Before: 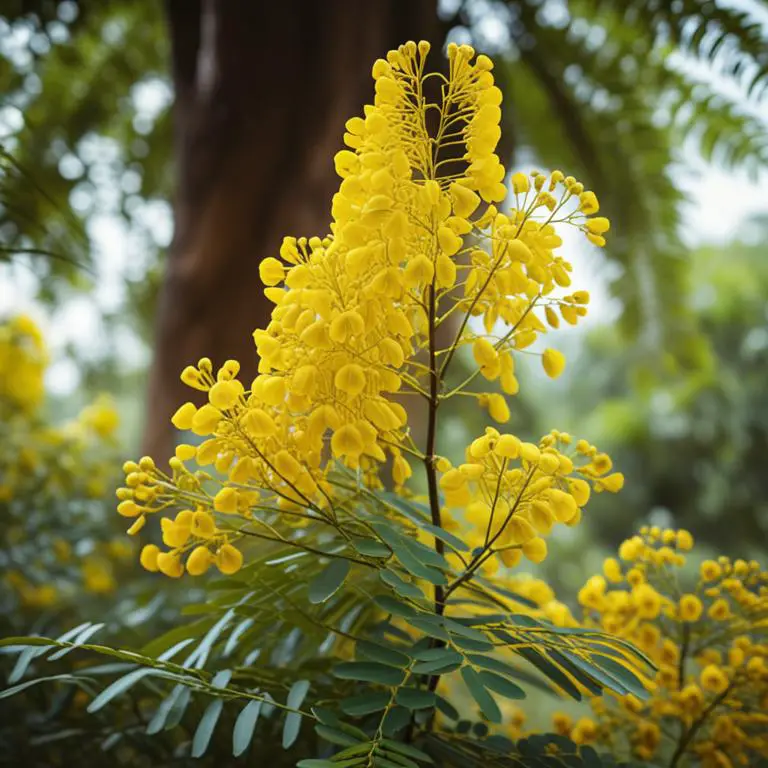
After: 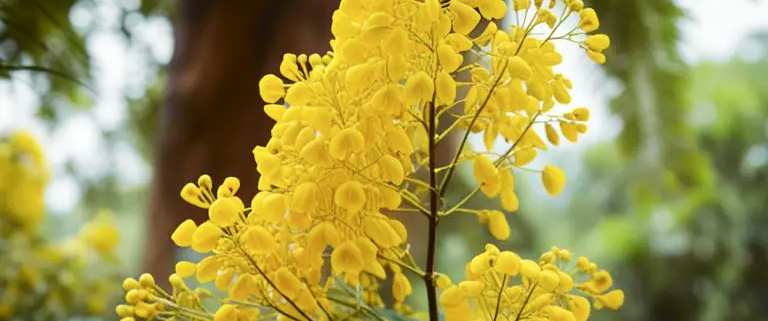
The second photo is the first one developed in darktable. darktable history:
tone curve: curves: ch0 [(0, 0.015) (0.037, 0.032) (0.131, 0.113) (0.275, 0.26) (0.497, 0.531) (0.617, 0.663) (0.704, 0.748) (0.813, 0.842) (0.911, 0.931) (0.997, 1)]; ch1 [(0, 0) (0.301, 0.3) (0.444, 0.438) (0.493, 0.494) (0.501, 0.499) (0.534, 0.543) (0.582, 0.605) (0.658, 0.687) (0.746, 0.79) (1, 1)]; ch2 [(0, 0) (0.246, 0.234) (0.36, 0.356) (0.415, 0.426) (0.476, 0.492) (0.502, 0.499) (0.525, 0.513) (0.533, 0.534) (0.586, 0.598) (0.634, 0.643) (0.706, 0.717) (0.853, 0.83) (1, 0.951)], color space Lab, independent channels, preserve colors none
crop and rotate: top 23.84%, bottom 34.294%
